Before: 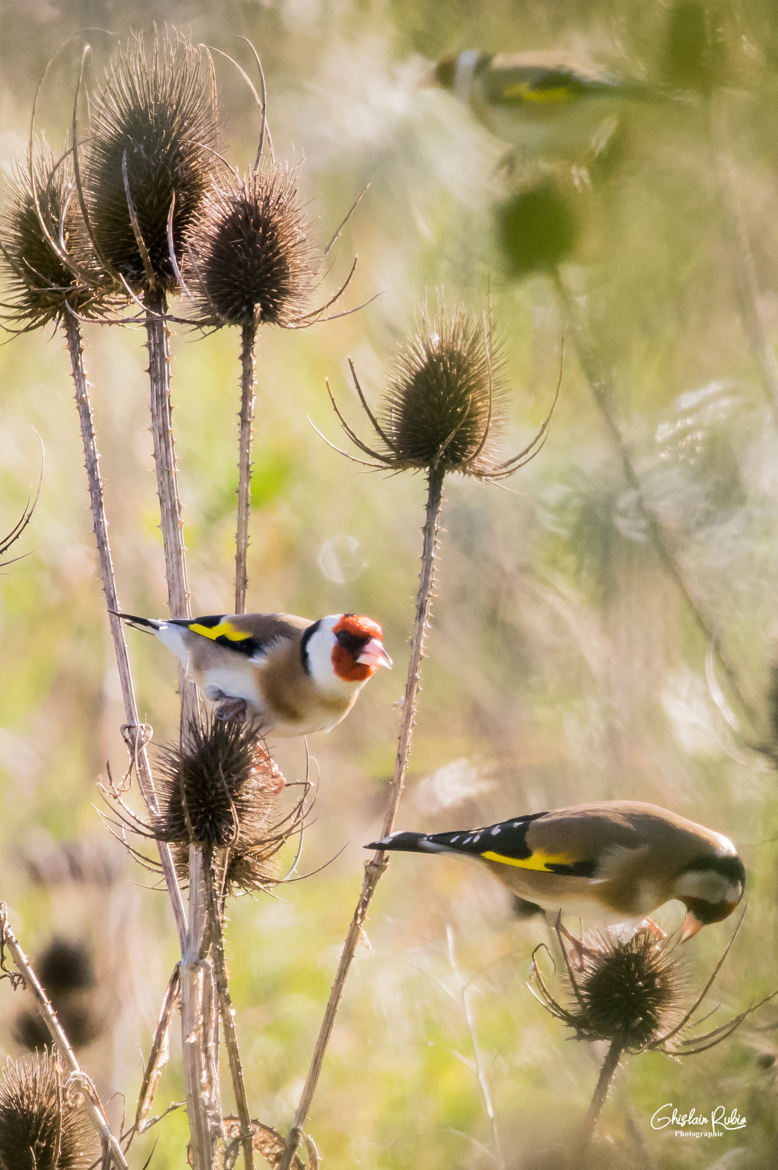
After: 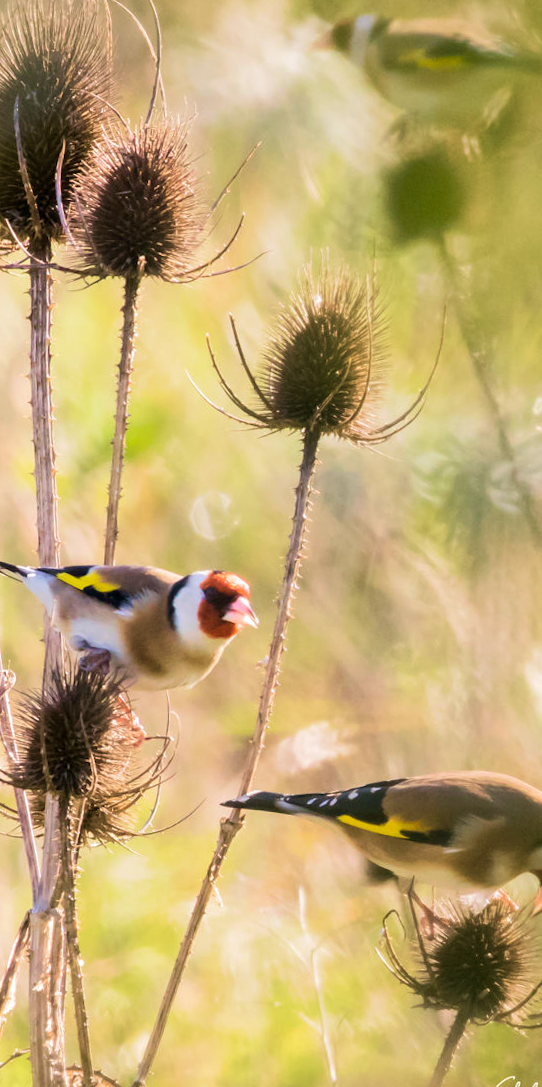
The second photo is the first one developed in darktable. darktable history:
crop and rotate: angle -2.93°, left 14.191%, top 0.016%, right 10.749%, bottom 0.015%
exposure: exposure 0.132 EV, compensate highlight preservation false
velvia: strength 44.94%
